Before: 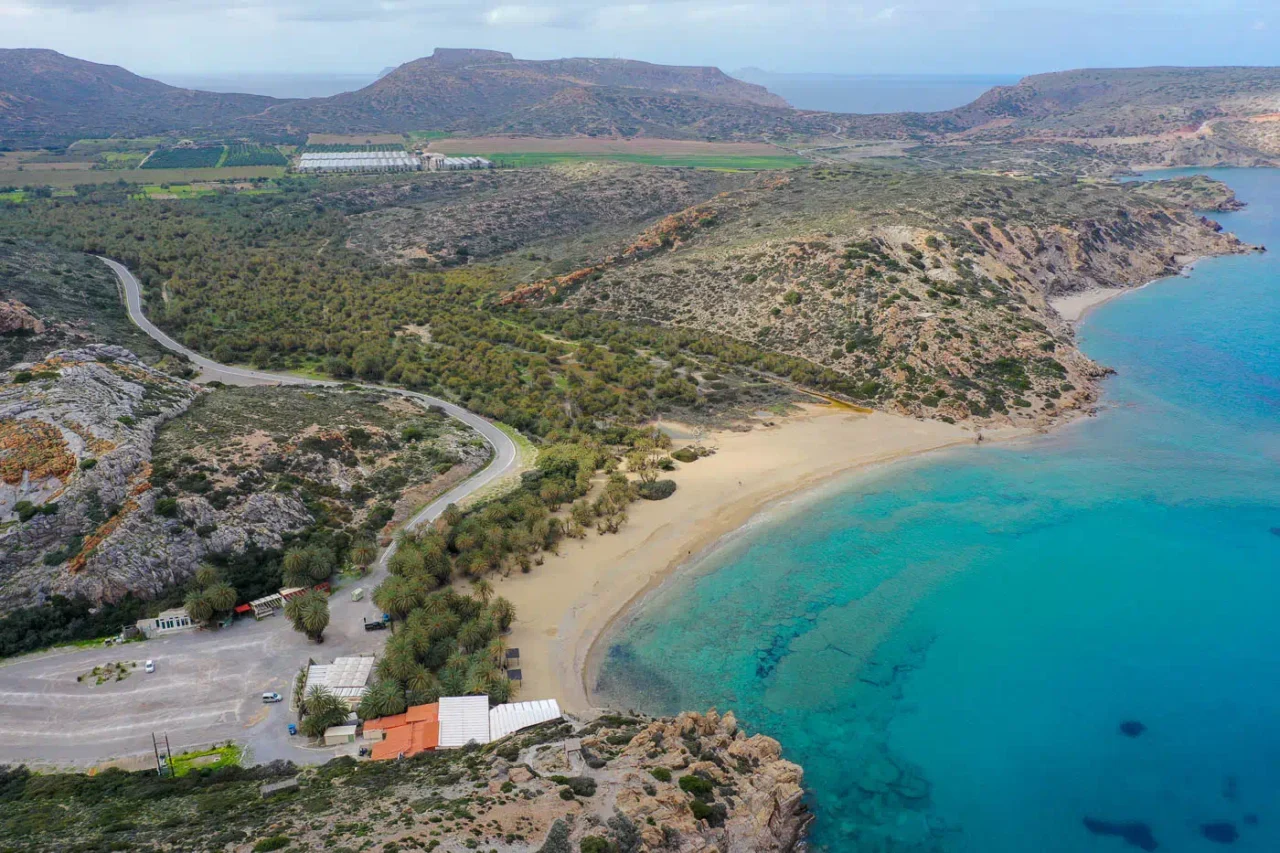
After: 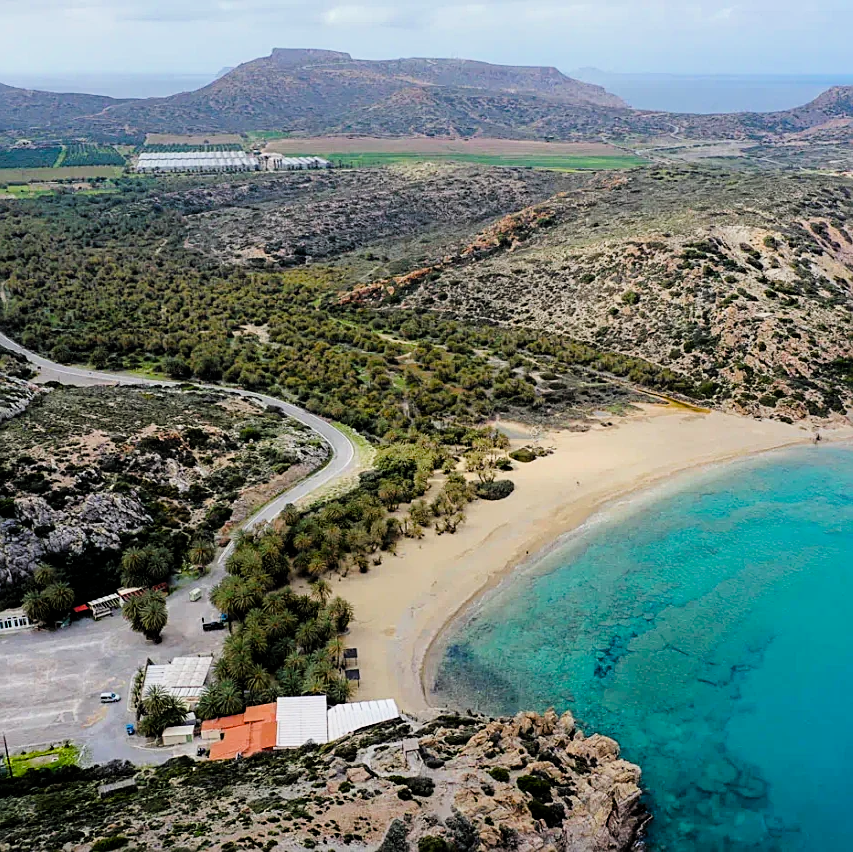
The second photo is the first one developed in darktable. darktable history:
color balance rgb: perceptual saturation grading › global saturation 20%, perceptual saturation grading › highlights -25%, perceptual saturation grading › shadows 25%
sharpen: on, module defaults
filmic rgb: black relative exposure -4 EV, white relative exposure 3 EV, hardness 3.02, contrast 1.5
crop and rotate: left 12.673%, right 20.66%
